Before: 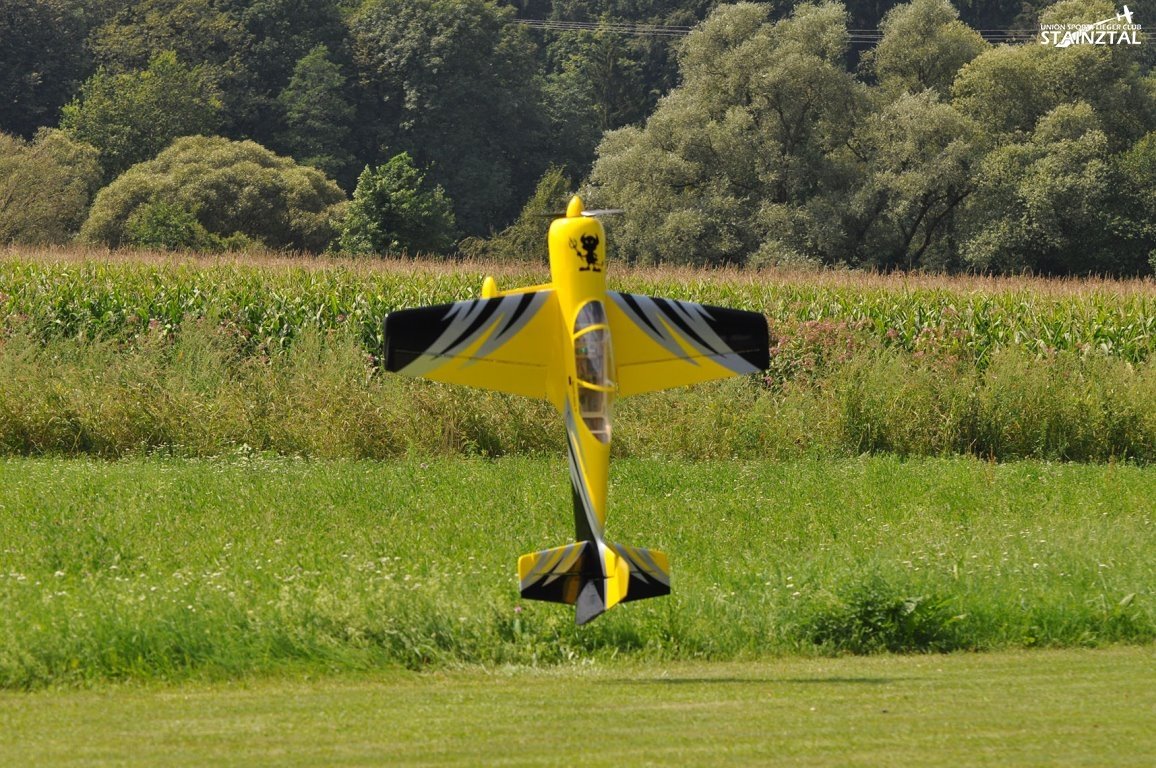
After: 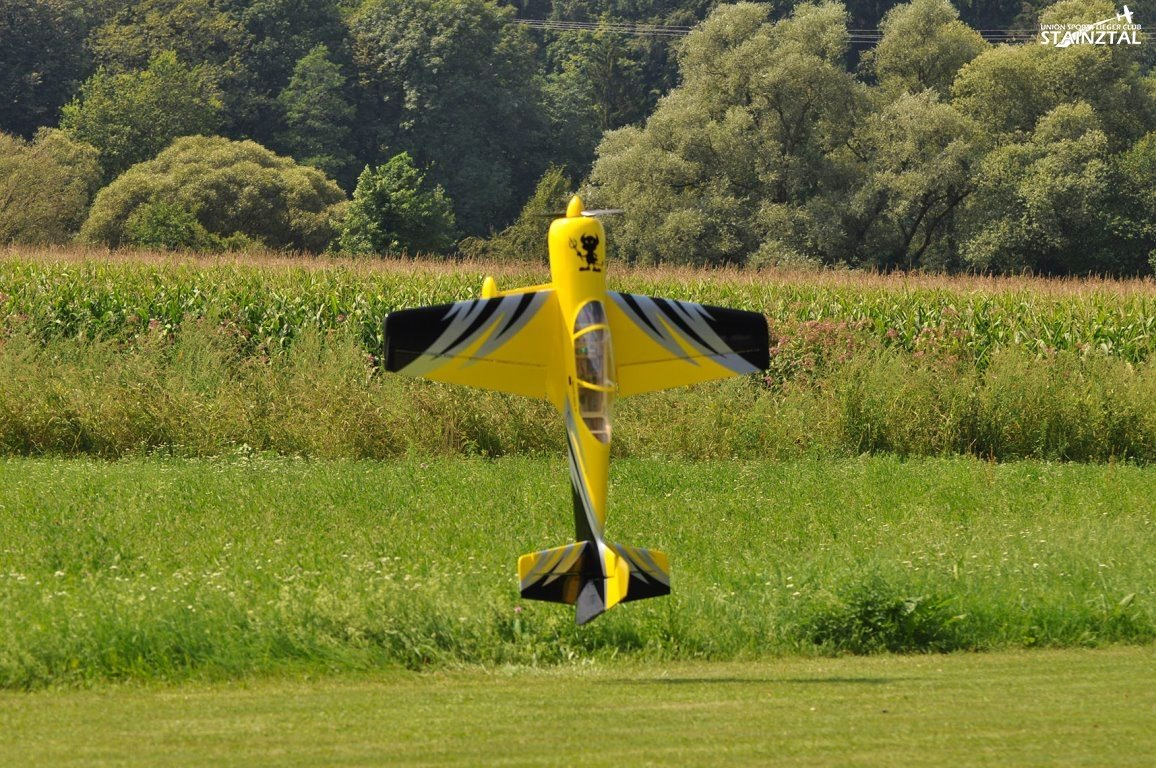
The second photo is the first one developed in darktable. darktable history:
shadows and highlights: low approximation 0.01, soften with gaussian
velvia: on, module defaults
